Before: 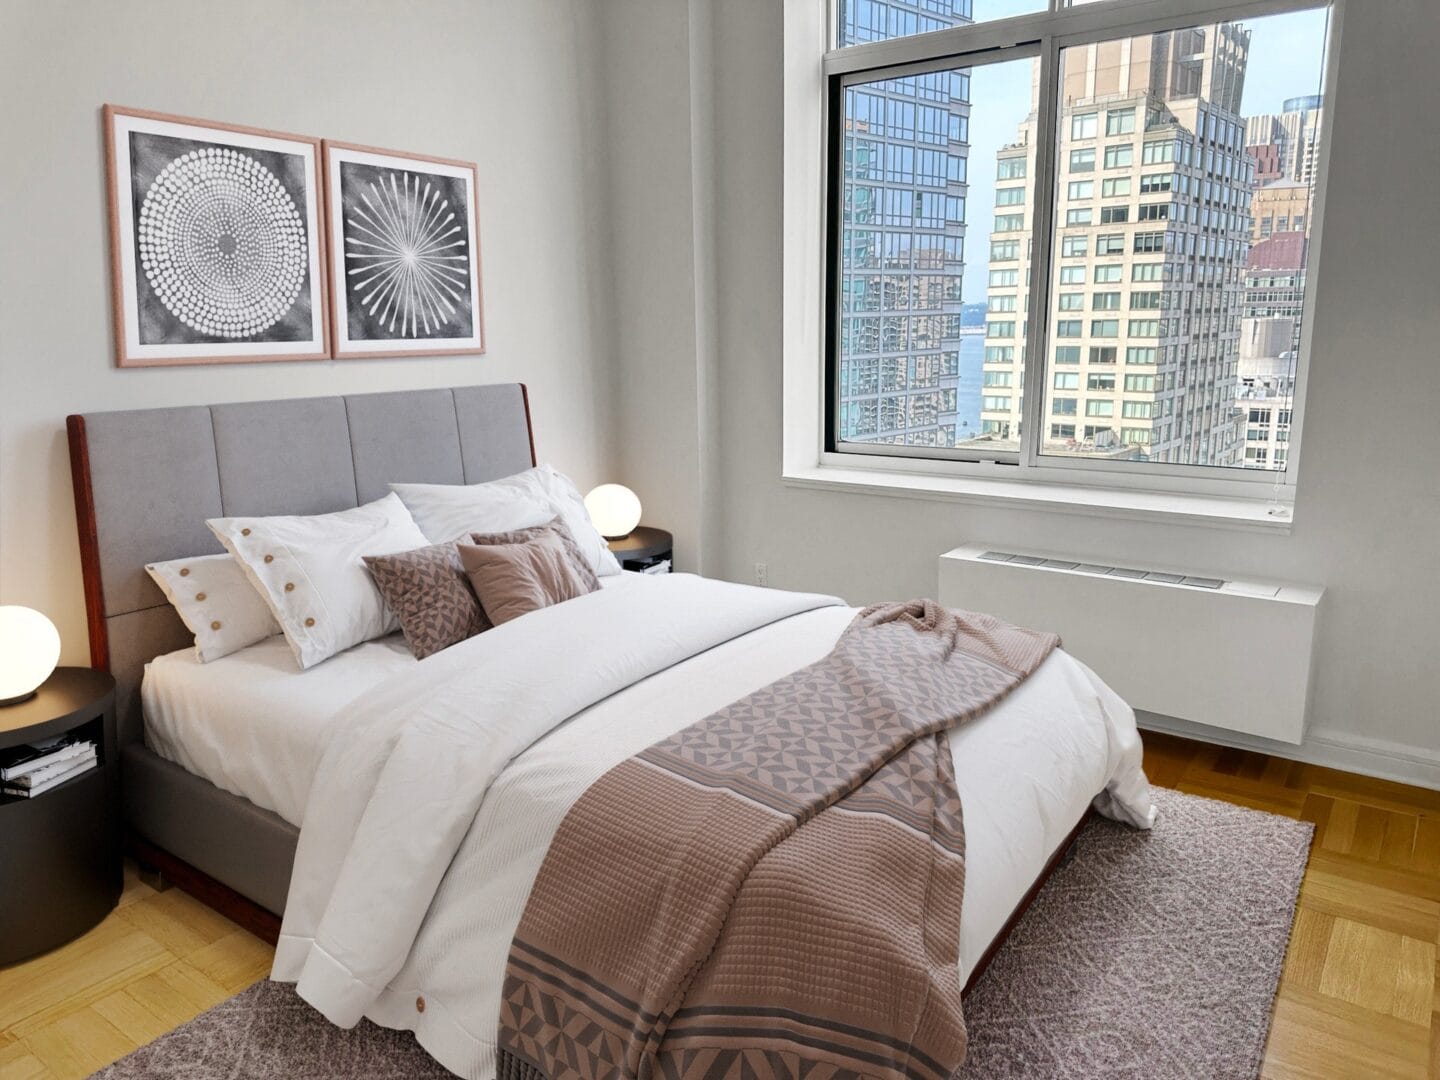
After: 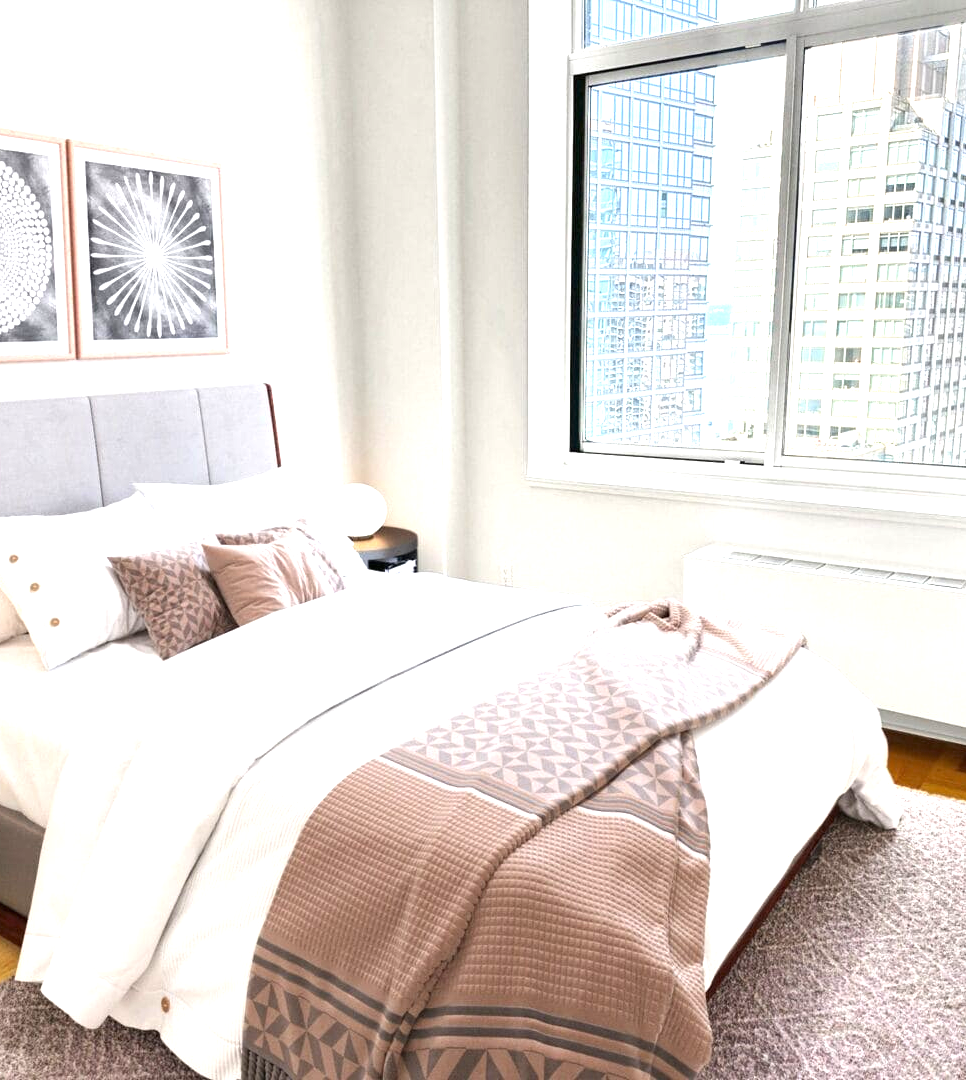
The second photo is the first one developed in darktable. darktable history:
exposure: black level correction 0, exposure 1.385 EV, compensate highlight preservation false
crop and rotate: left 17.739%, right 15.141%
